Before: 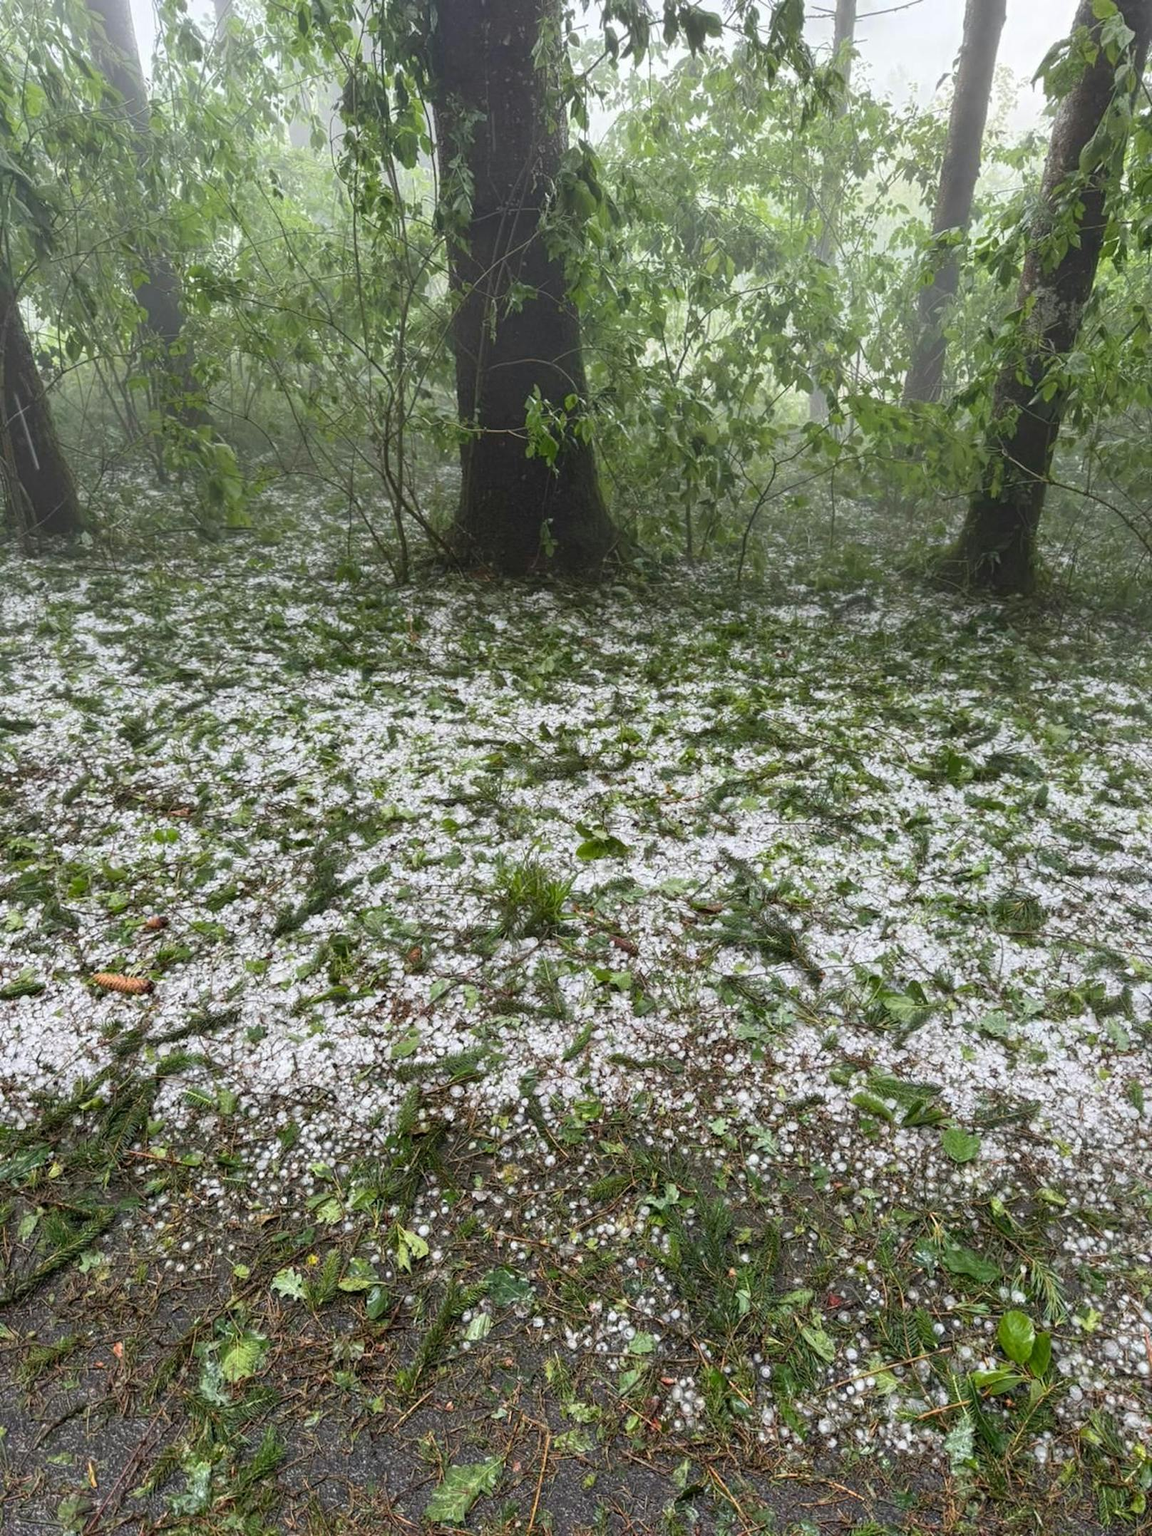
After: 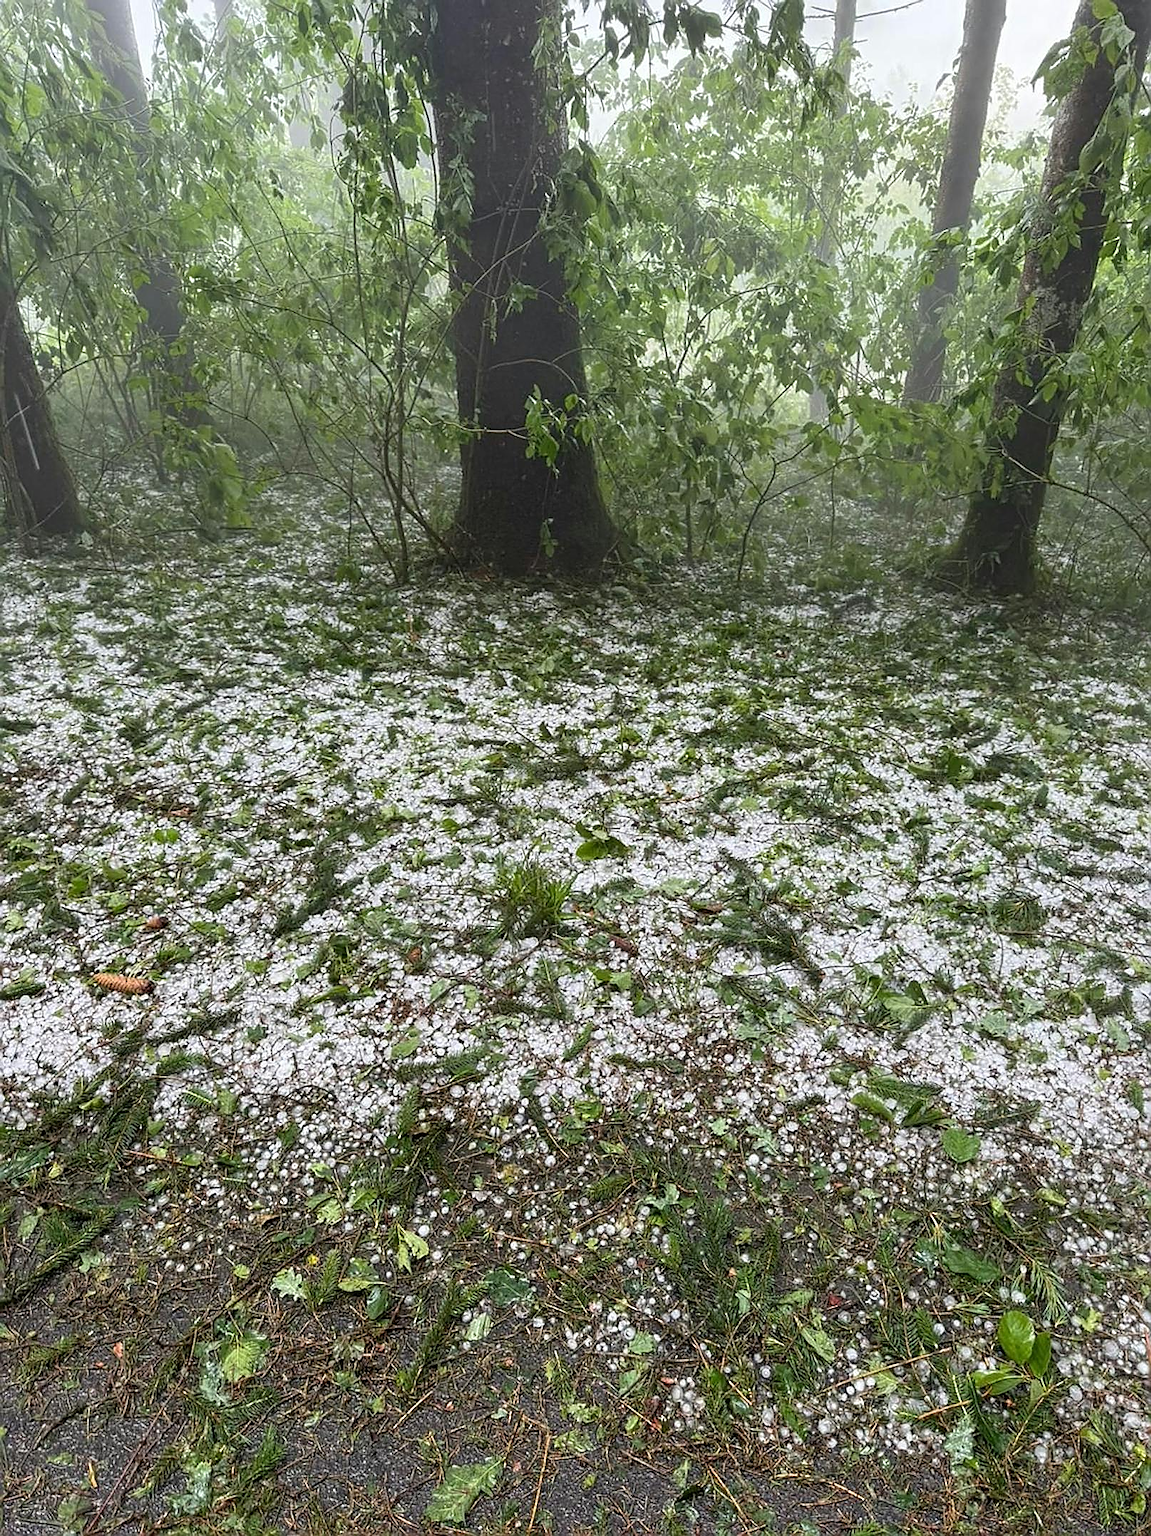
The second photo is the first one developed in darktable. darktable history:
sharpen: radius 1.375, amount 1.261, threshold 0.699
